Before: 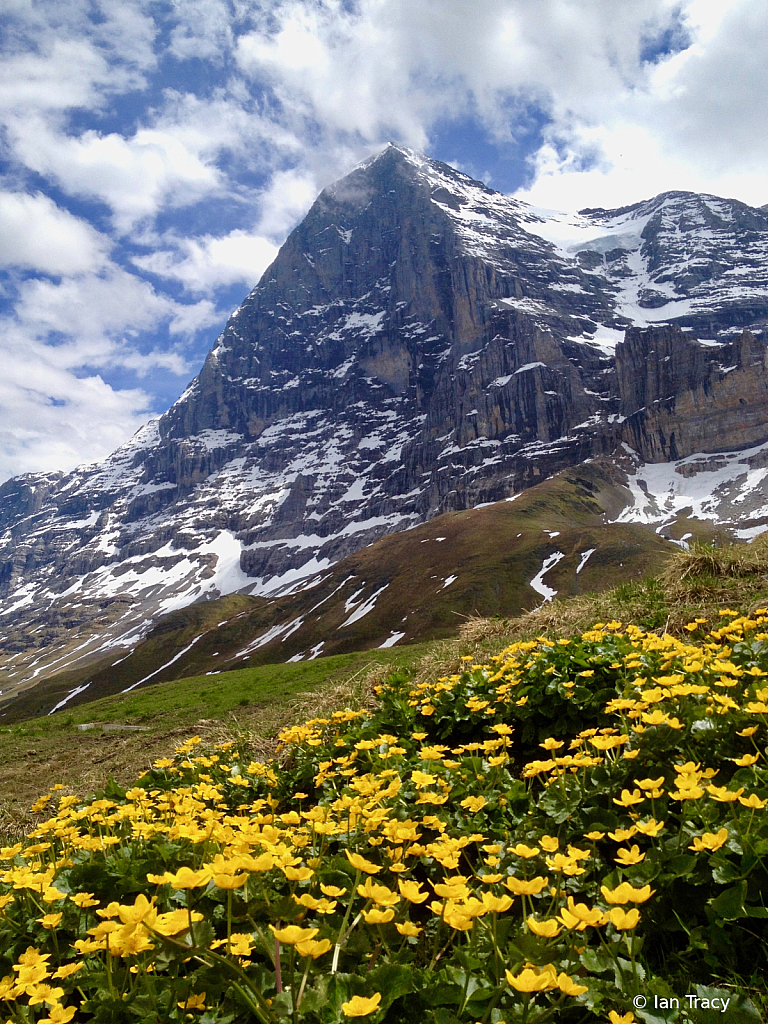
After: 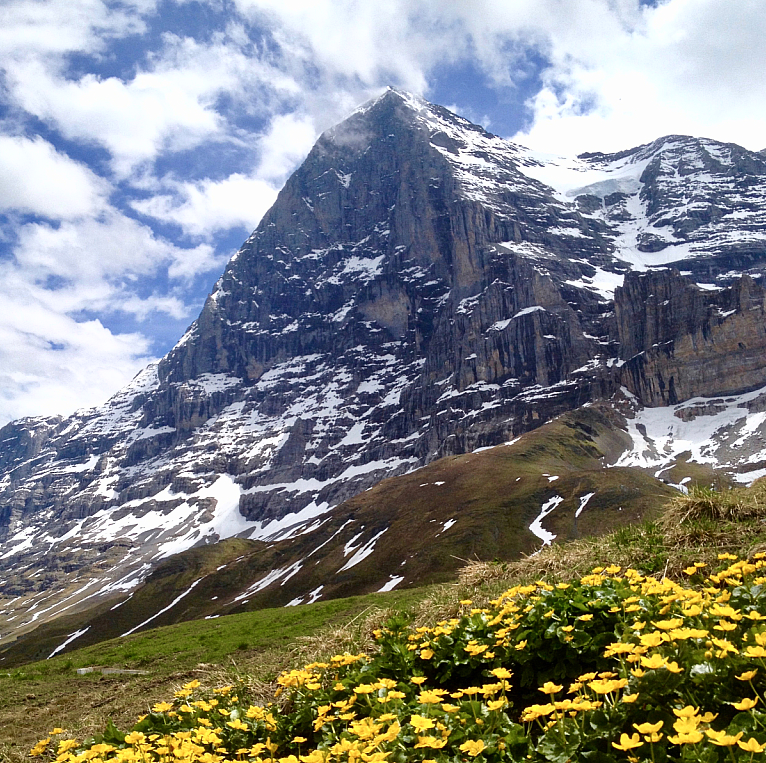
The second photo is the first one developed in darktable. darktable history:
crop: left 0.233%, top 5.531%, bottom 19.931%
tone curve: curves: ch0 [(0, 0) (0.003, 0.002) (0.011, 0.009) (0.025, 0.021) (0.044, 0.037) (0.069, 0.058) (0.1, 0.083) (0.136, 0.122) (0.177, 0.165) (0.224, 0.216) (0.277, 0.277) (0.335, 0.344) (0.399, 0.418) (0.468, 0.499) (0.543, 0.586) (0.623, 0.679) (0.709, 0.779) (0.801, 0.877) (0.898, 0.977) (1, 1)], color space Lab, independent channels, preserve colors none
